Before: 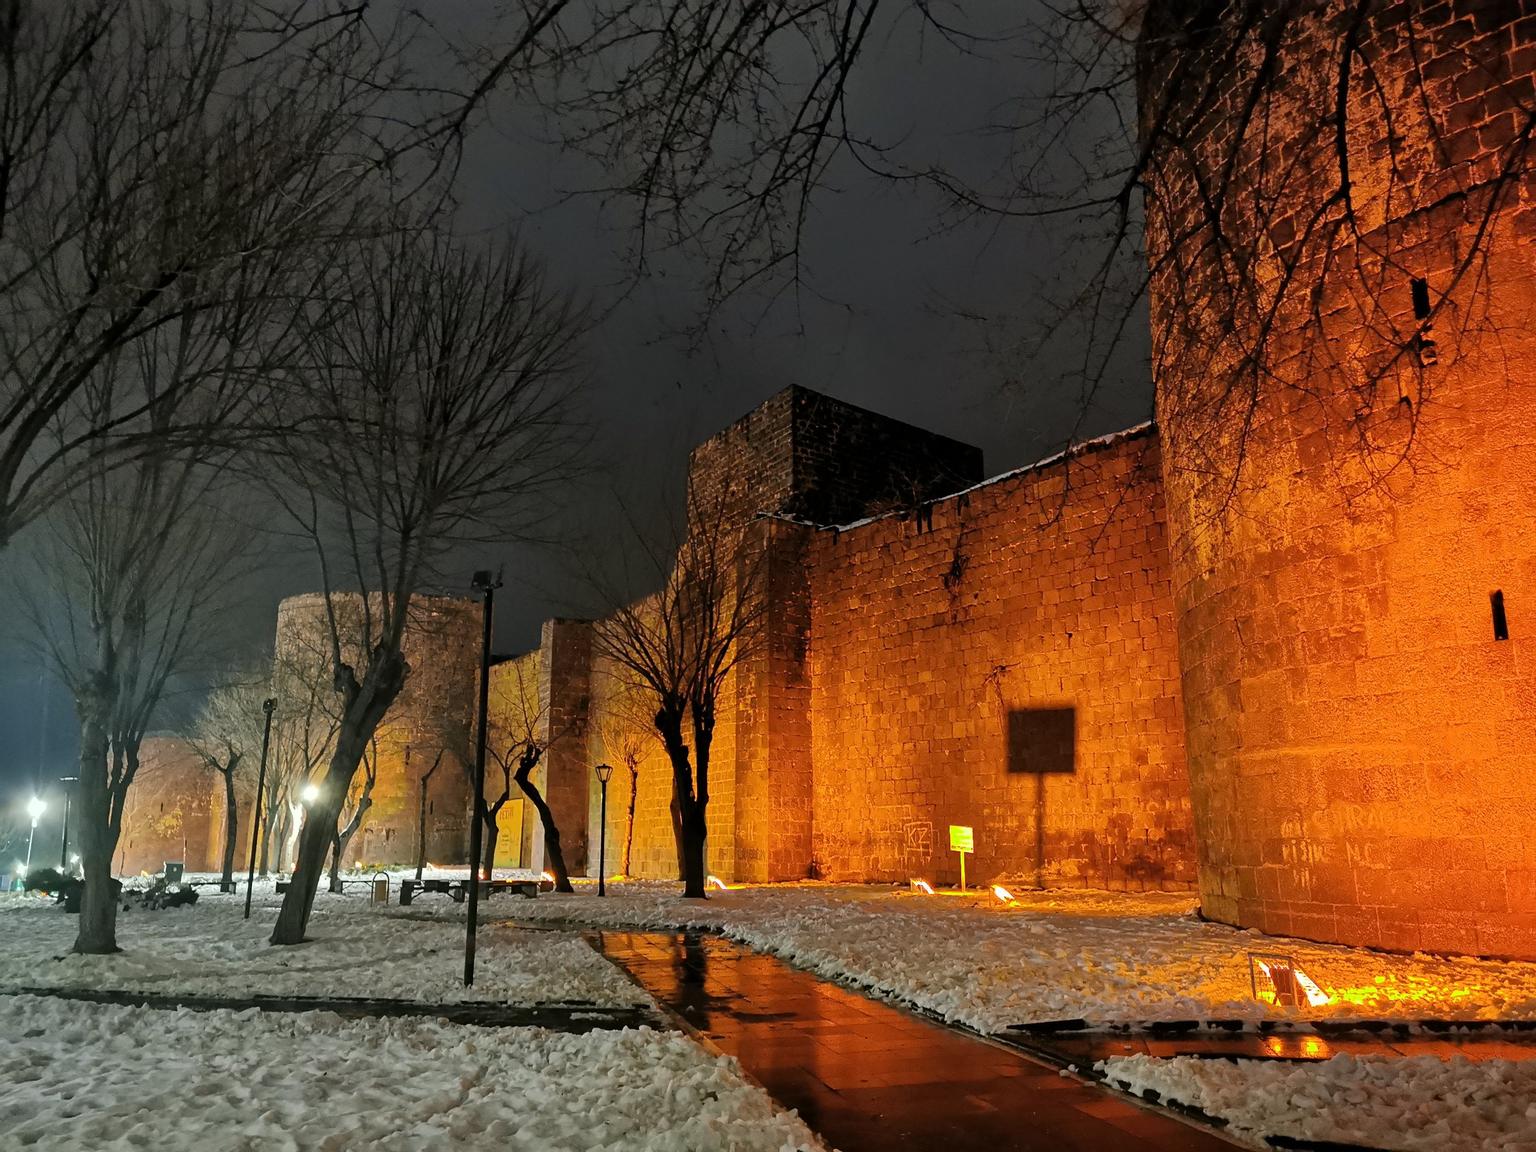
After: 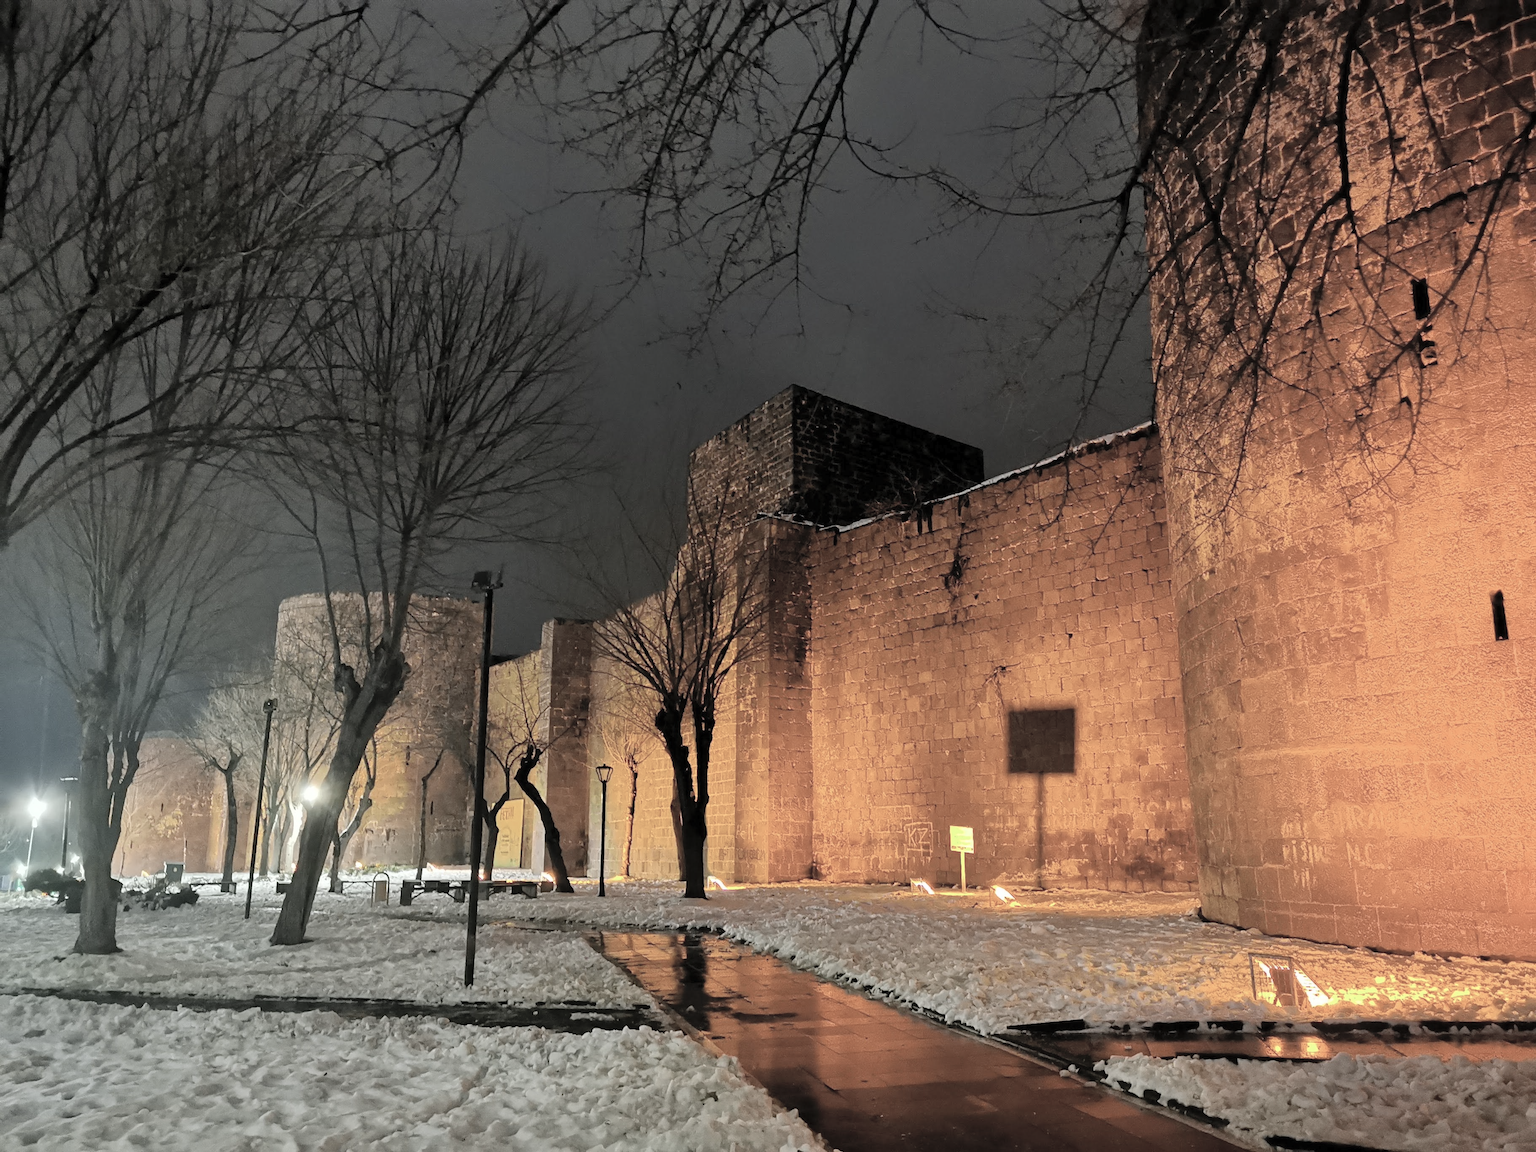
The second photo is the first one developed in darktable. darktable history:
shadows and highlights: shadows -30, highlights 30
contrast brightness saturation: brightness 0.18, saturation -0.5
